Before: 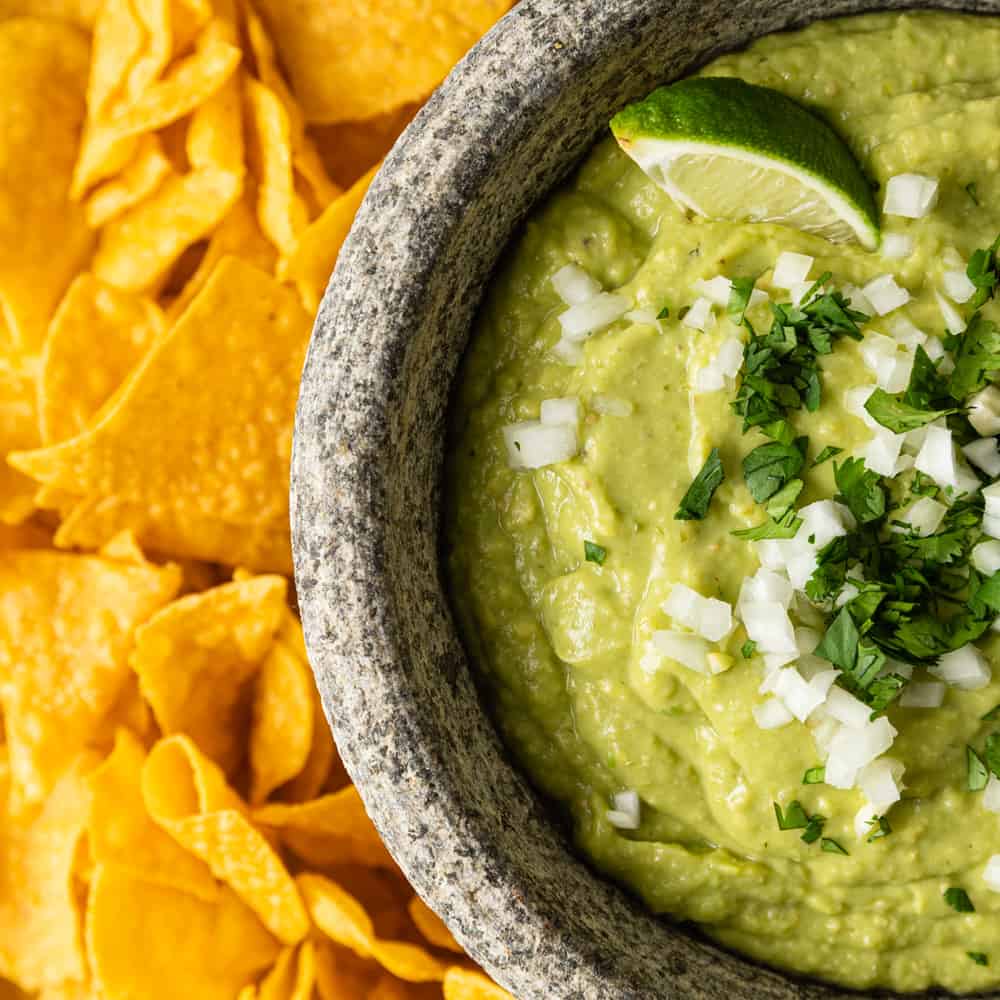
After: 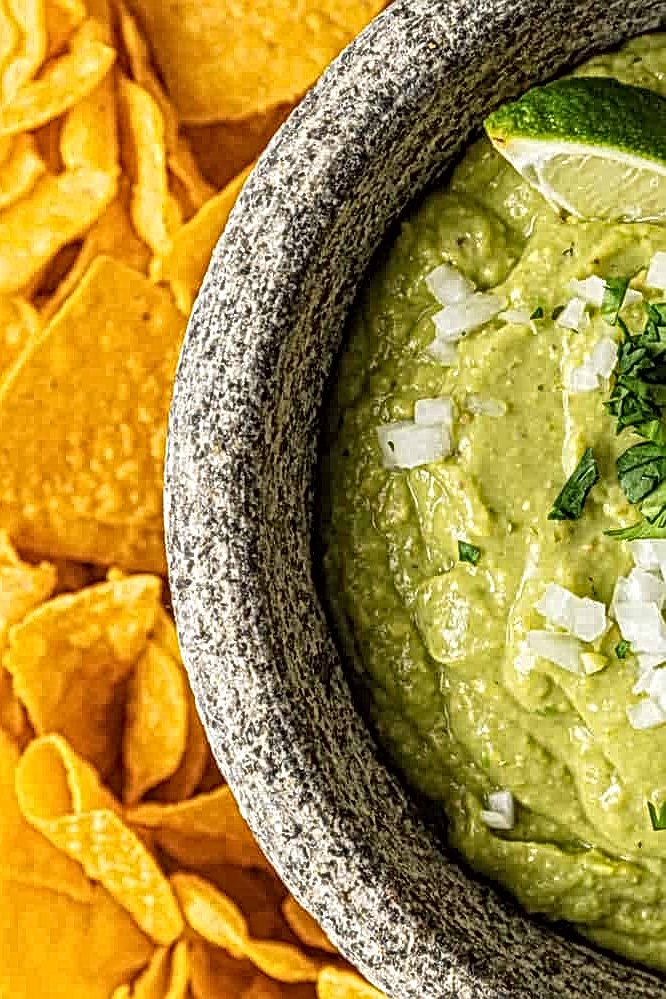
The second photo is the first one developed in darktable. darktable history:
crop and rotate: left 12.648%, right 20.685%
local contrast: mode bilateral grid, contrast 20, coarseness 3, detail 300%, midtone range 0.2
